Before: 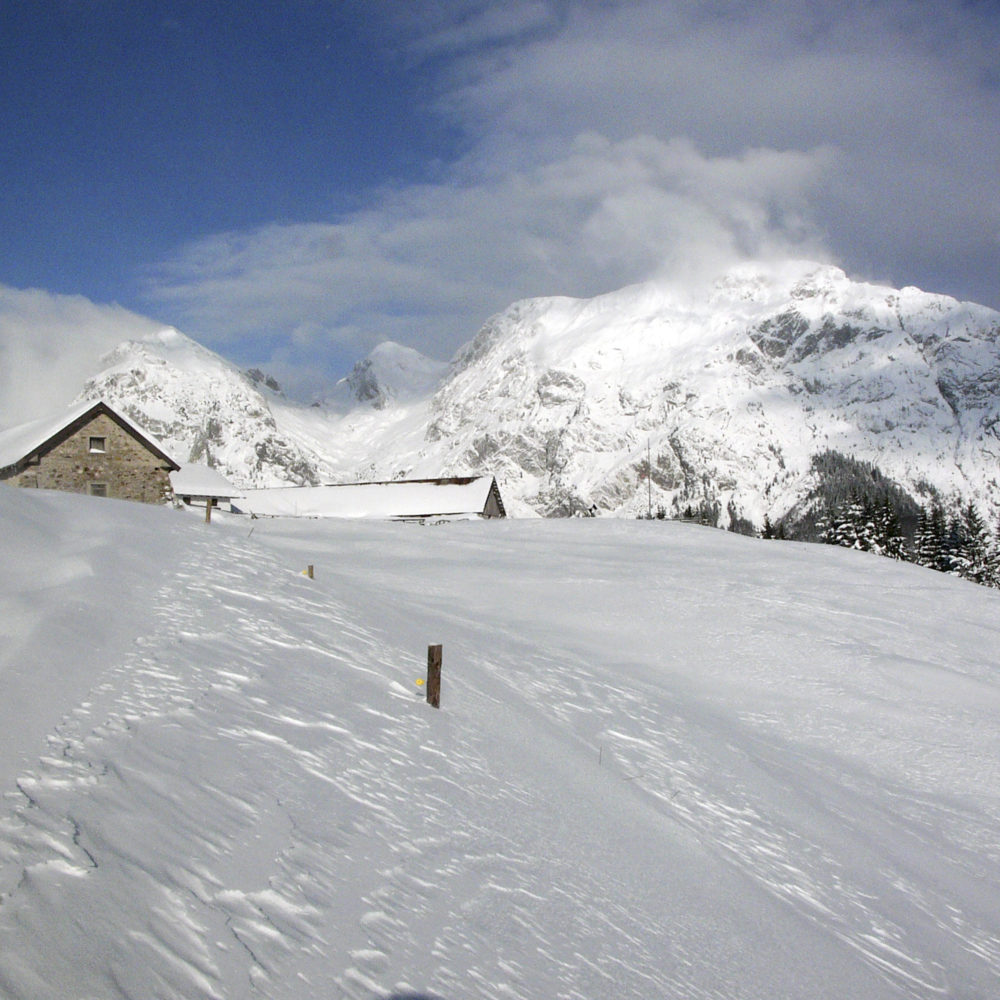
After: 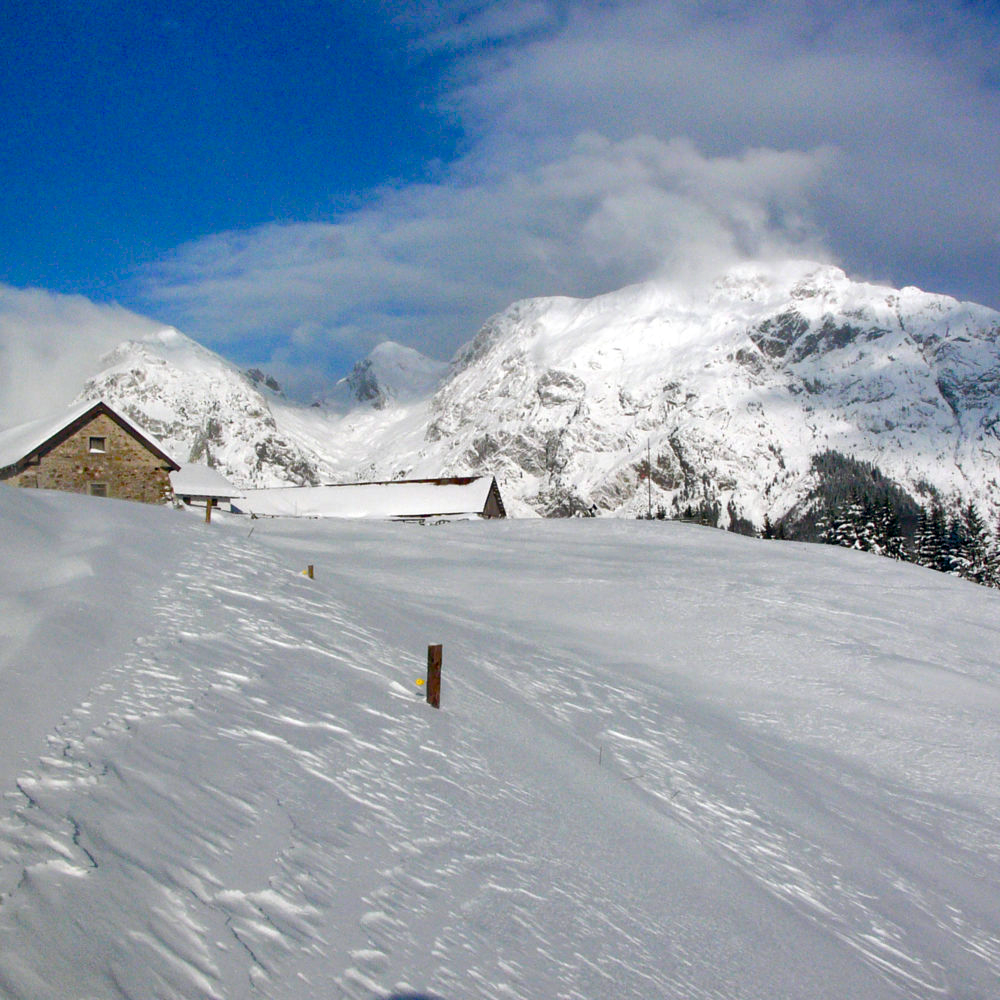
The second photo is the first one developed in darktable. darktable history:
shadows and highlights: radius 131.36, soften with gaussian
color balance rgb: global offset › chroma 0.057%, global offset › hue 253.86°, perceptual saturation grading › global saturation 34.723%, perceptual saturation grading › highlights -25.057%, perceptual saturation grading › shadows 49.71%, global vibrance 9.337%
tone equalizer: edges refinement/feathering 500, mask exposure compensation -1.57 EV, preserve details no
